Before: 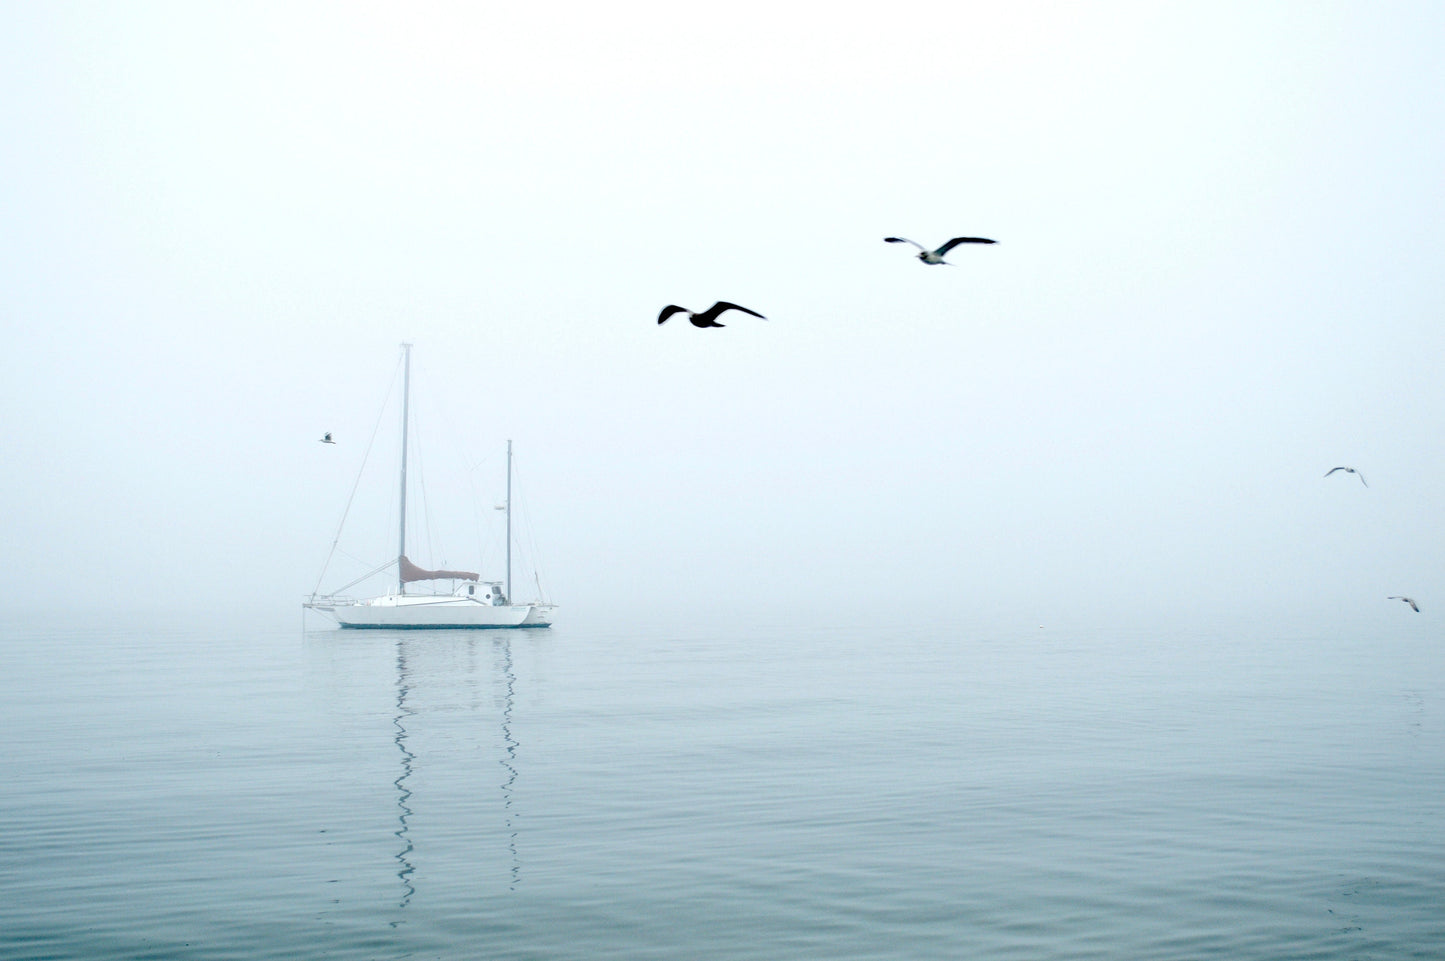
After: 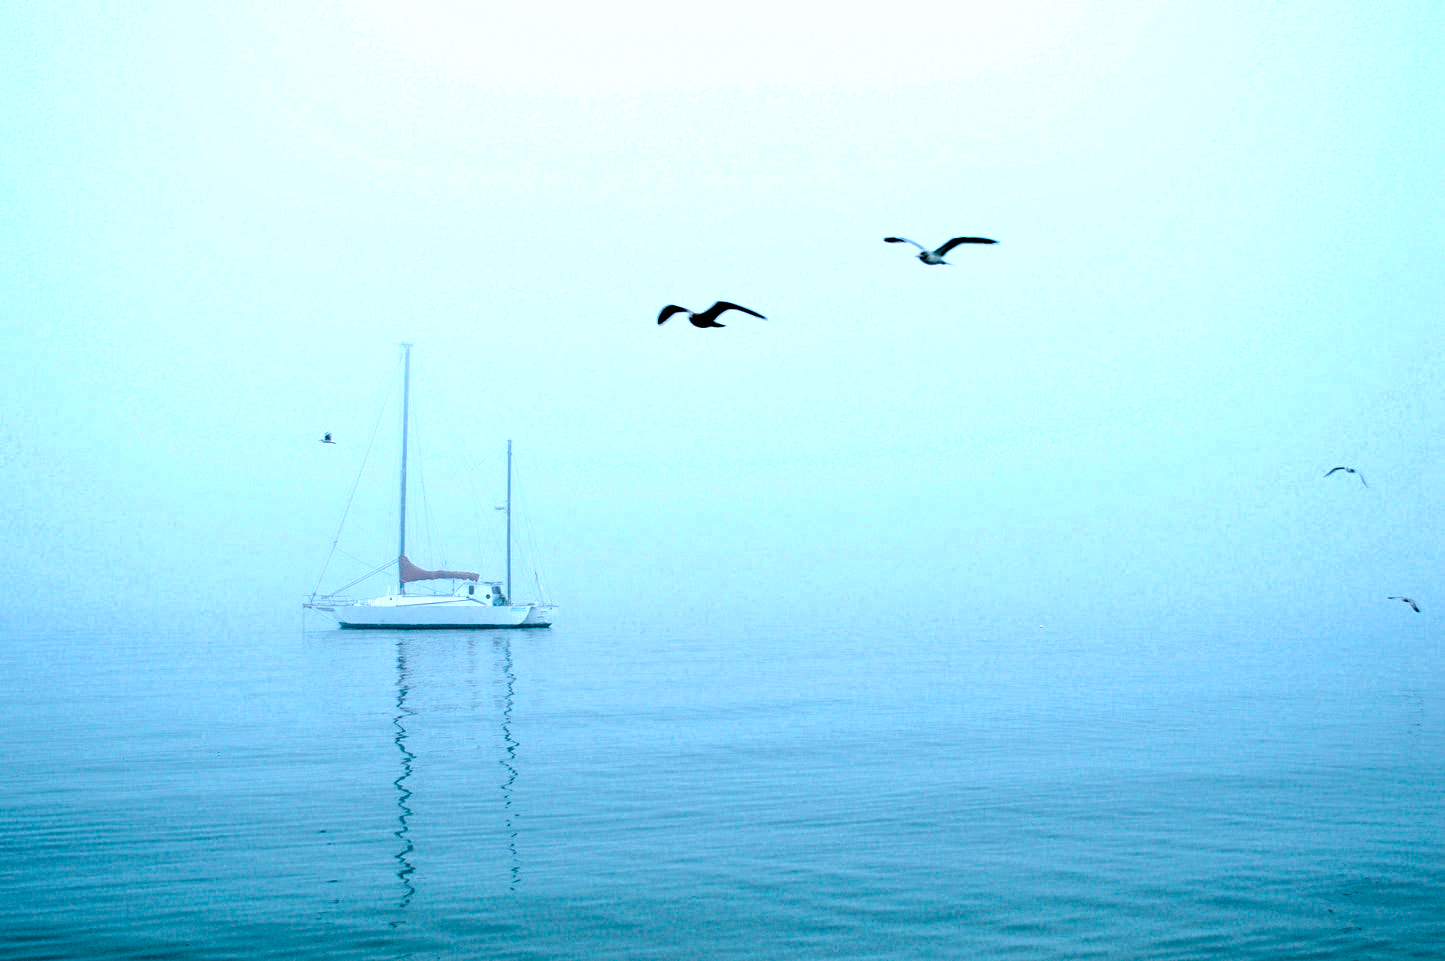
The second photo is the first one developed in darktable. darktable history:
color calibration: output R [1.422, -0.35, -0.252, 0], output G [-0.238, 1.259, -0.084, 0], output B [-0.081, -0.196, 1.58, 0], output brightness [0.49, 0.671, -0.57, 0], illuminant same as pipeline (D50), adaptation none (bypass), saturation algorithm version 1 (2020)
contrast brightness saturation: brightness -0.09
